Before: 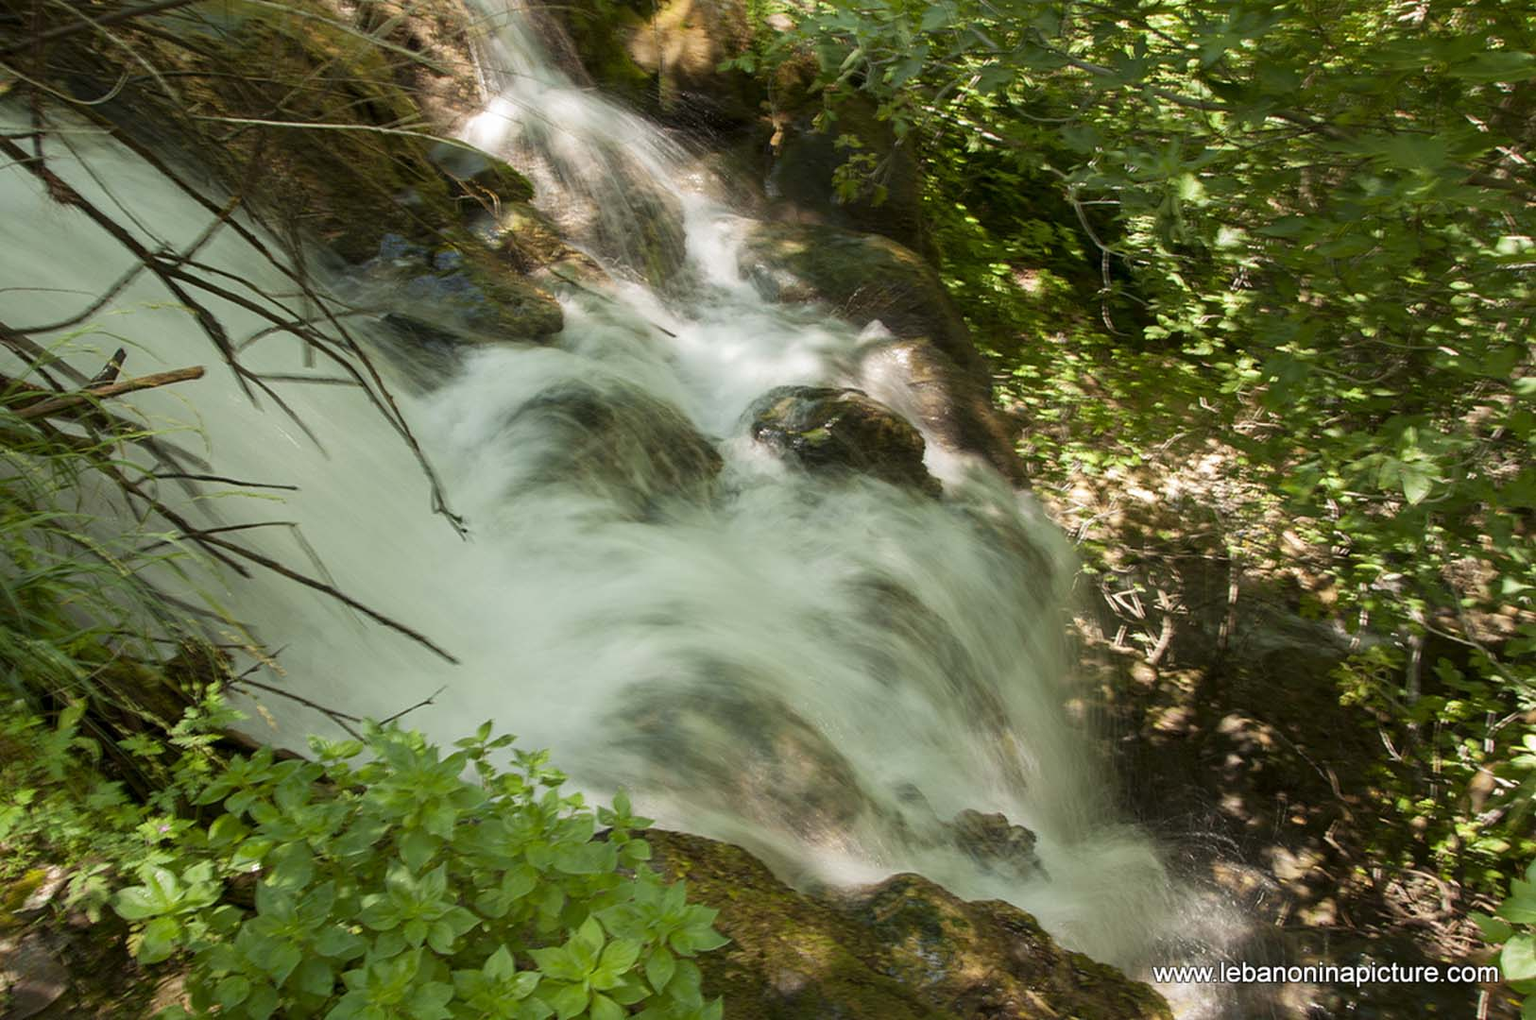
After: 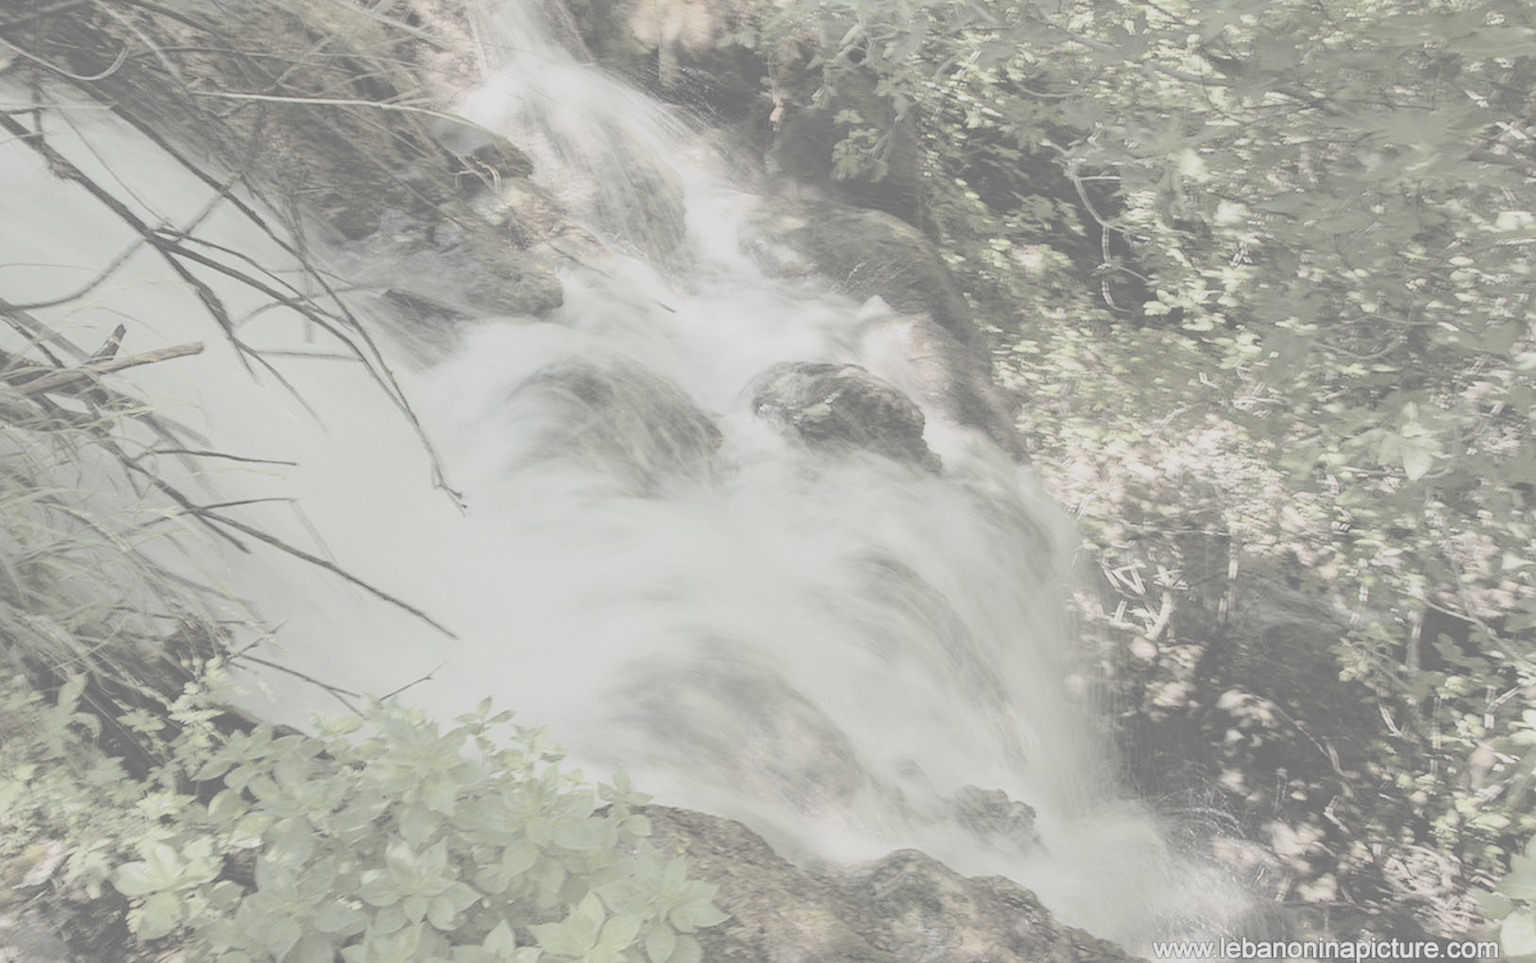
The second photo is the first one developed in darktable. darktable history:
crop and rotate: top 2.479%, bottom 3.018%
filmic rgb: black relative exposure -7.65 EV, white relative exposure 4.56 EV, hardness 3.61, color science v6 (2022)
contrast brightness saturation: contrast -0.32, brightness 0.75, saturation -0.78
